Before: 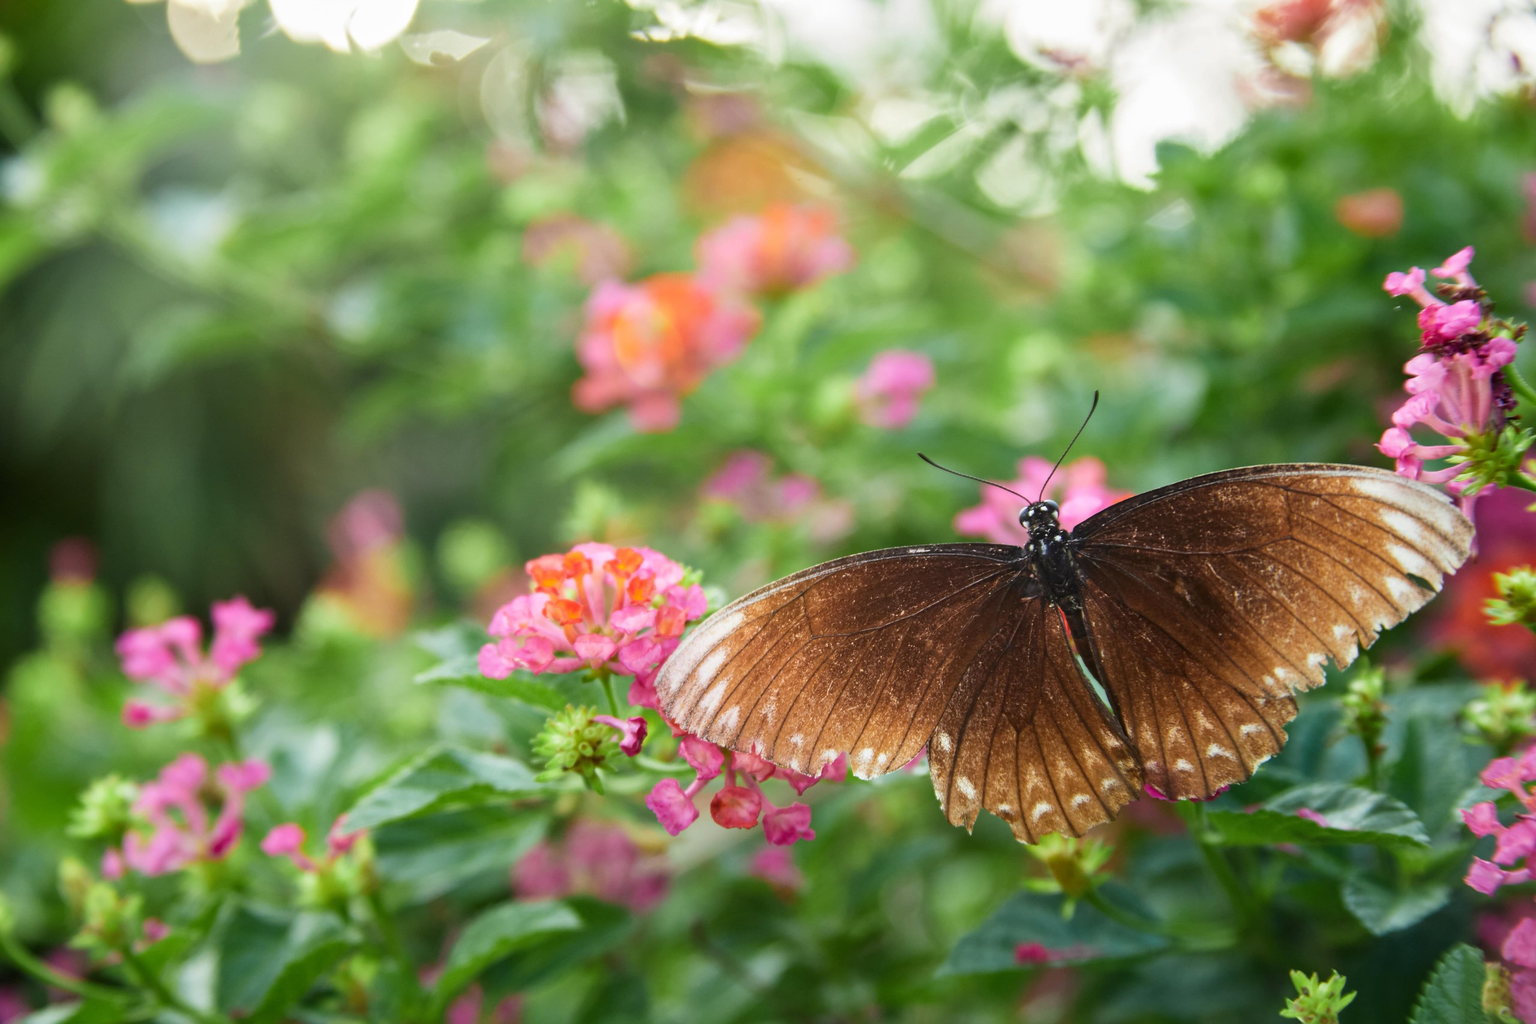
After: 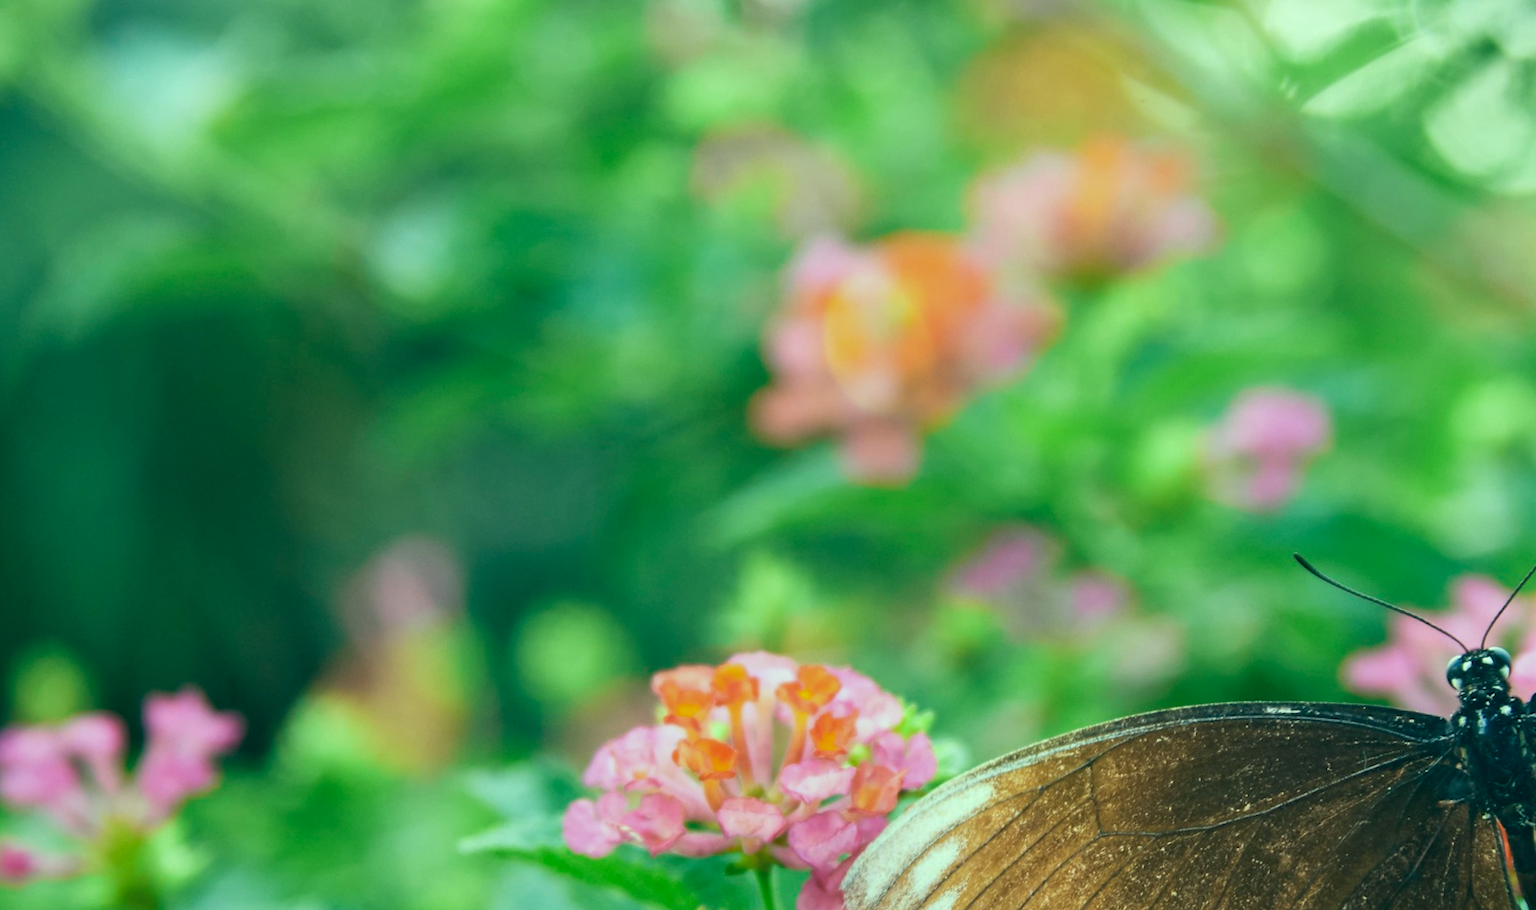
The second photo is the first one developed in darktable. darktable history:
crop and rotate: angle -4.99°, left 2.122%, top 6.945%, right 27.566%, bottom 30.519%
color correction: highlights a* -20.08, highlights b* 9.8, shadows a* -20.4, shadows b* -10.76
